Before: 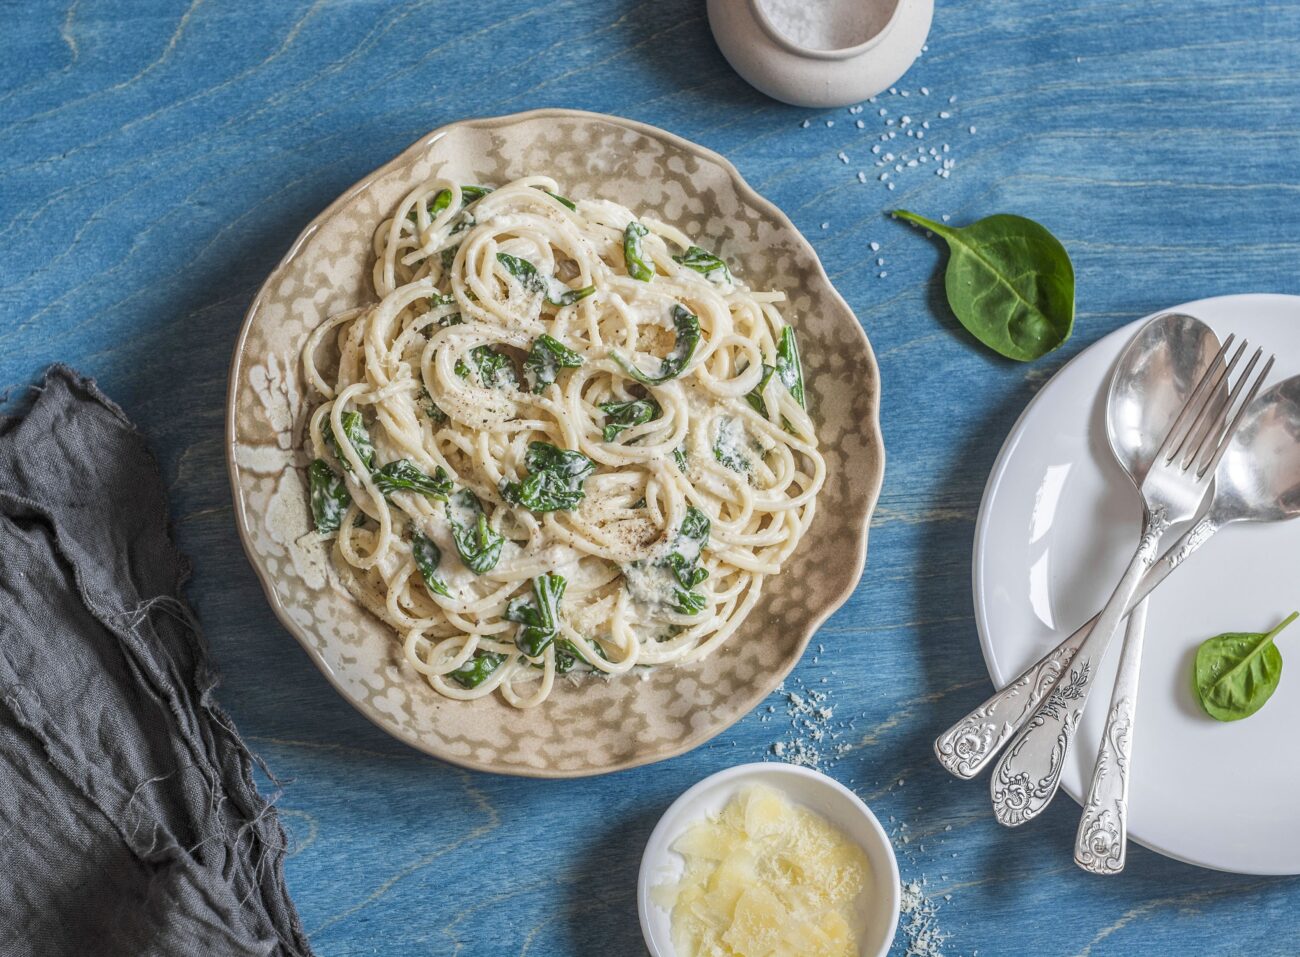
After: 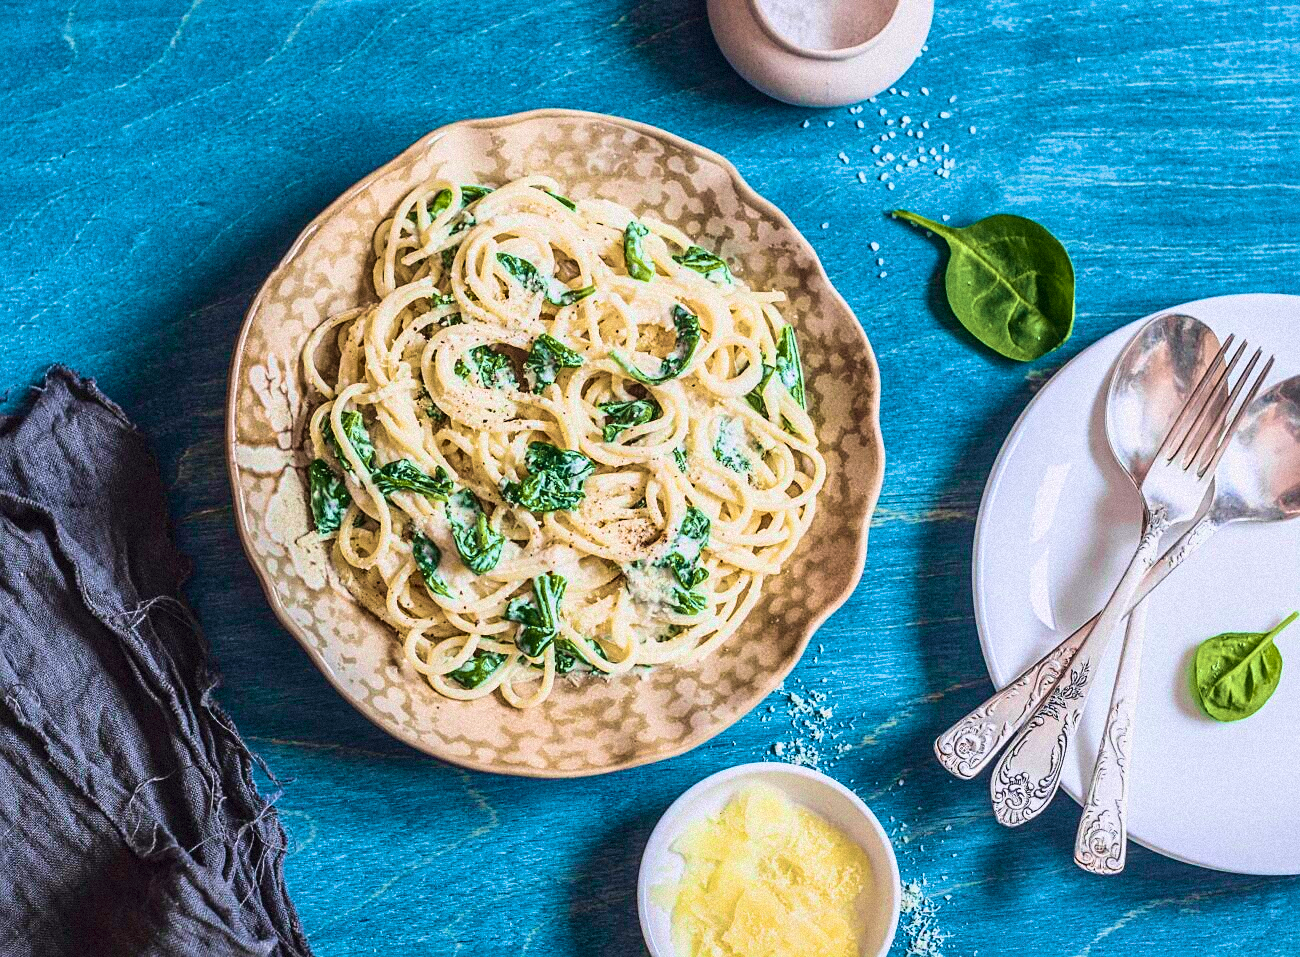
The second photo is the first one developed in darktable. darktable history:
velvia: strength 75%
sharpen: on, module defaults
tone curve: curves: ch0 [(0, 0.031) (0.139, 0.084) (0.311, 0.278) (0.495, 0.544) (0.718, 0.816) (0.841, 0.909) (1, 0.967)]; ch1 [(0, 0) (0.272, 0.249) (0.388, 0.385) (0.479, 0.456) (0.495, 0.497) (0.538, 0.55) (0.578, 0.595) (0.707, 0.778) (1, 1)]; ch2 [(0, 0) (0.125, 0.089) (0.353, 0.329) (0.443, 0.408) (0.502, 0.495) (0.56, 0.553) (0.608, 0.631) (1, 1)], color space Lab, independent channels, preserve colors none
grain: mid-tones bias 0%
filmic rgb: black relative exposure -16 EV, white relative exposure 2.93 EV, hardness 10.04, color science v6 (2022)
